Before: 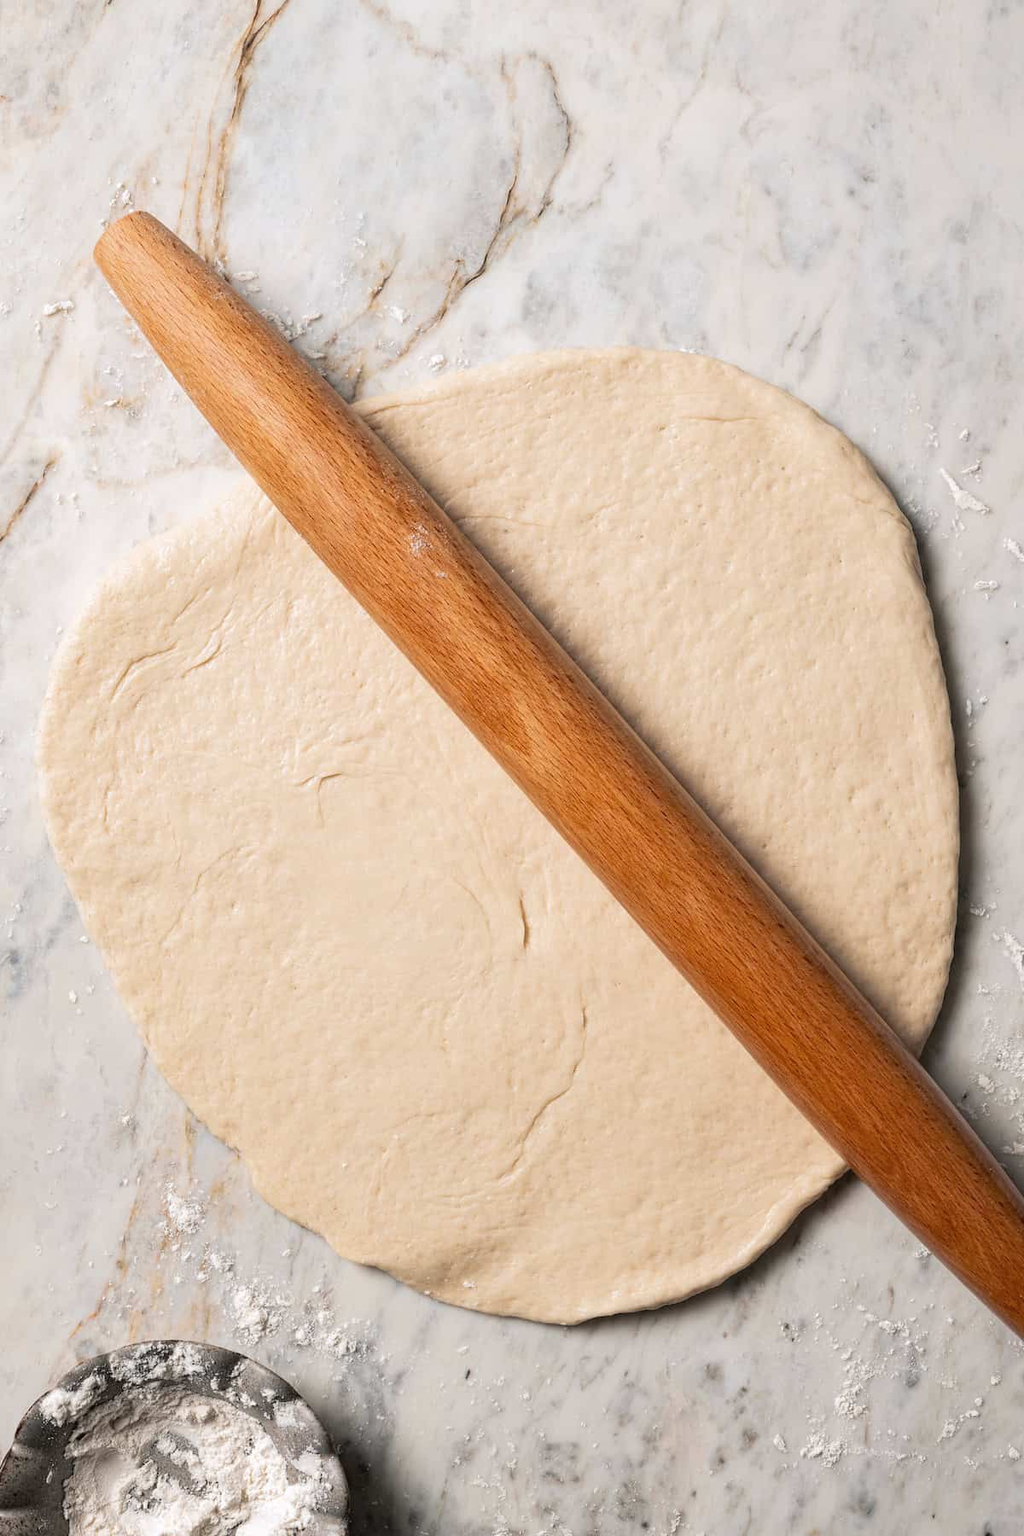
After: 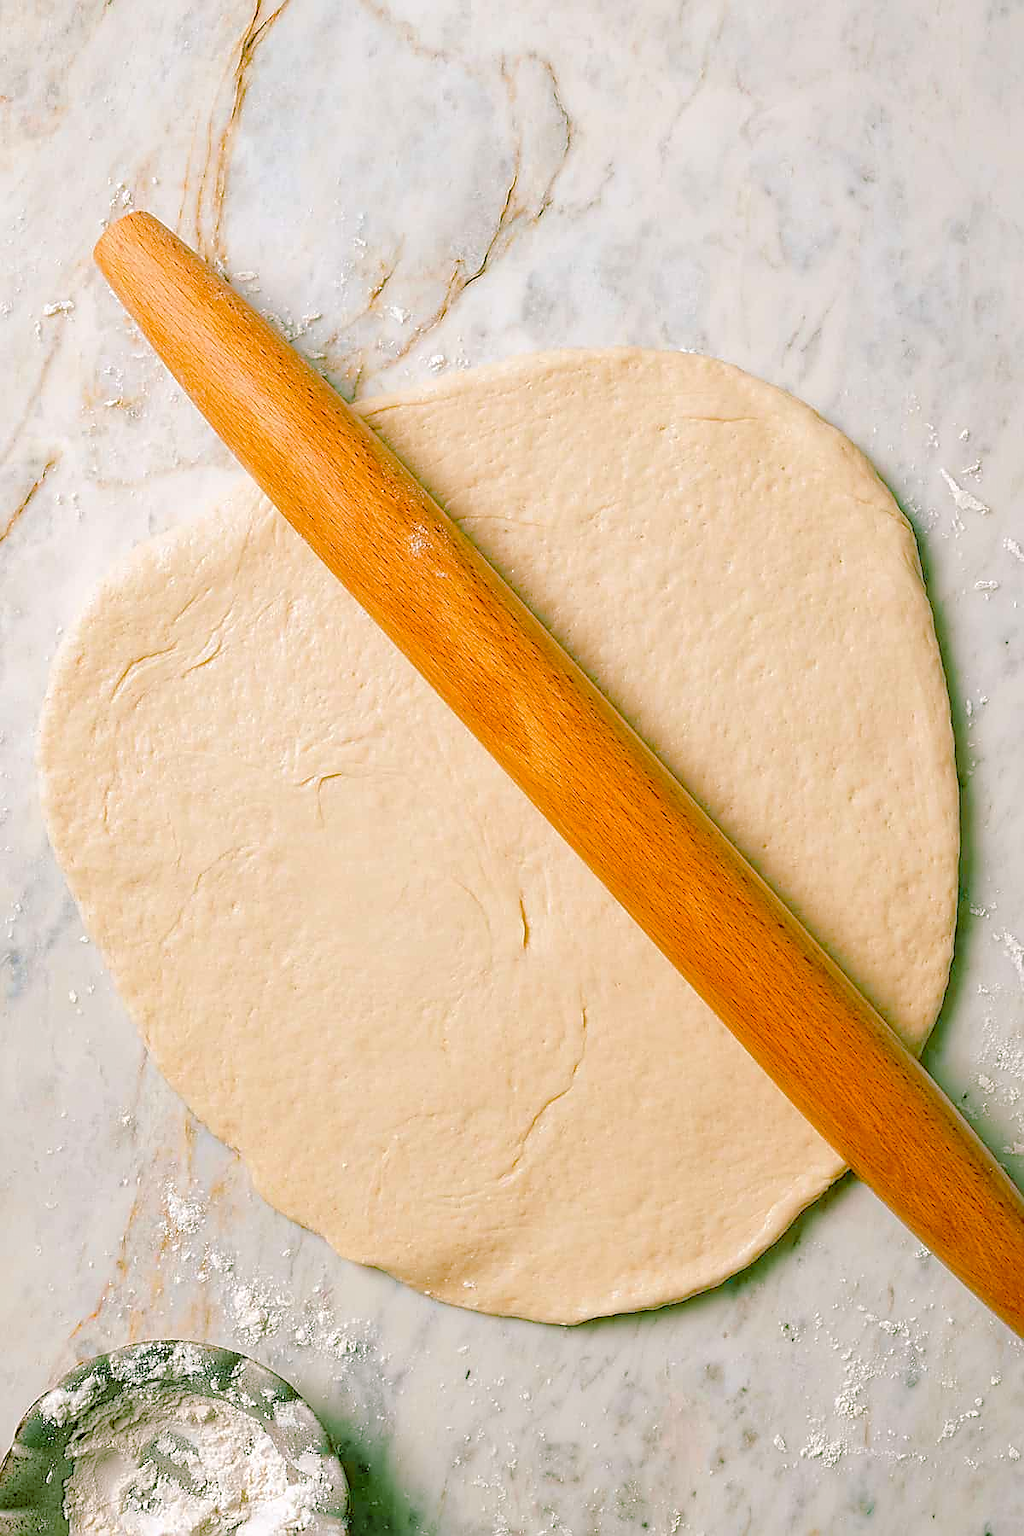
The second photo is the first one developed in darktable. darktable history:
color balance rgb: shadows lift › chroma 11.827%, shadows lift › hue 131.18°, linear chroma grading › global chroma 0.827%, perceptual saturation grading › global saturation 39.472%, perceptual saturation grading › highlights -25.668%, perceptual saturation grading › mid-tones 34.974%, perceptual saturation grading › shadows 35.098%, perceptual brilliance grading › mid-tones 9.394%, perceptual brilliance grading › shadows 15.632%, global vibrance 20%
sharpen: radius 1.419, amount 1.238, threshold 0.789
tone curve: curves: ch0 [(0, 0) (0.004, 0.008) (0.077, 0.156) (0.169, 0.29) (0.774, 0.774) (1, 1)], color space Lab, linked channels, preserve colors none
